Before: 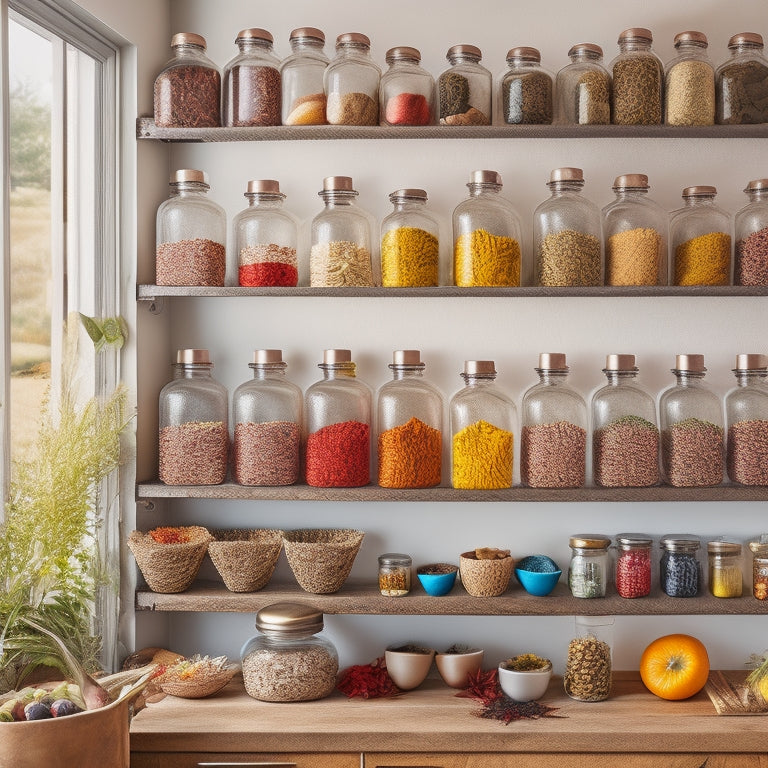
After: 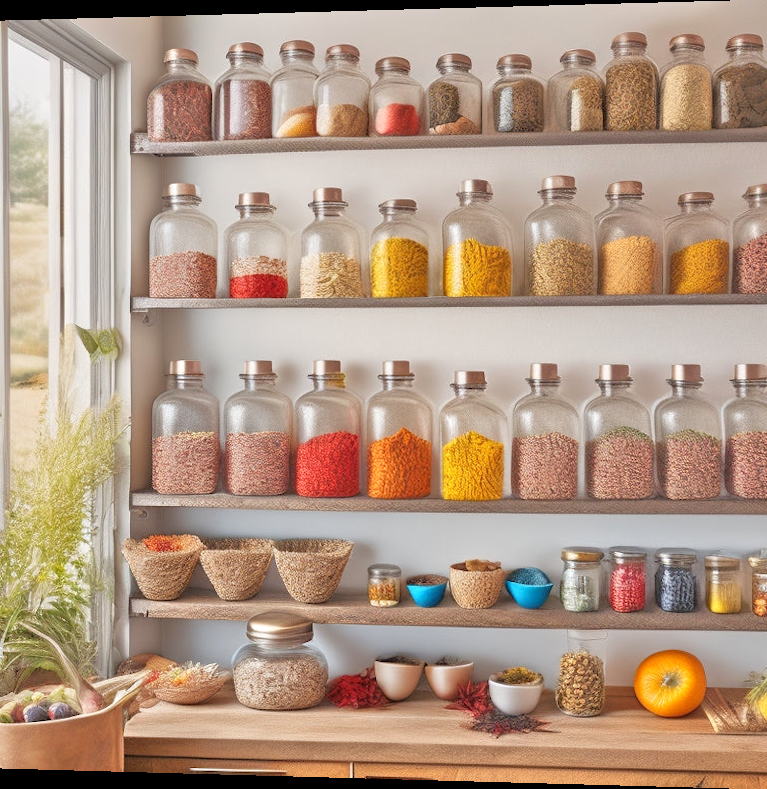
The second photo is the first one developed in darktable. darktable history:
tone equalizer: -7 EV 0.15 EV, -6 EV 0.6 EV, -5 EV 1.15 EV, -4 EV 1.33 EV, -3 EV 1.15 EV, -2 EV 0.6 EV, -1 EV 0.15 EV, mask exposure compensation -0.5 EV
rotate and perspective: lens shift (horizontal) -0.055, automatic cropping off
